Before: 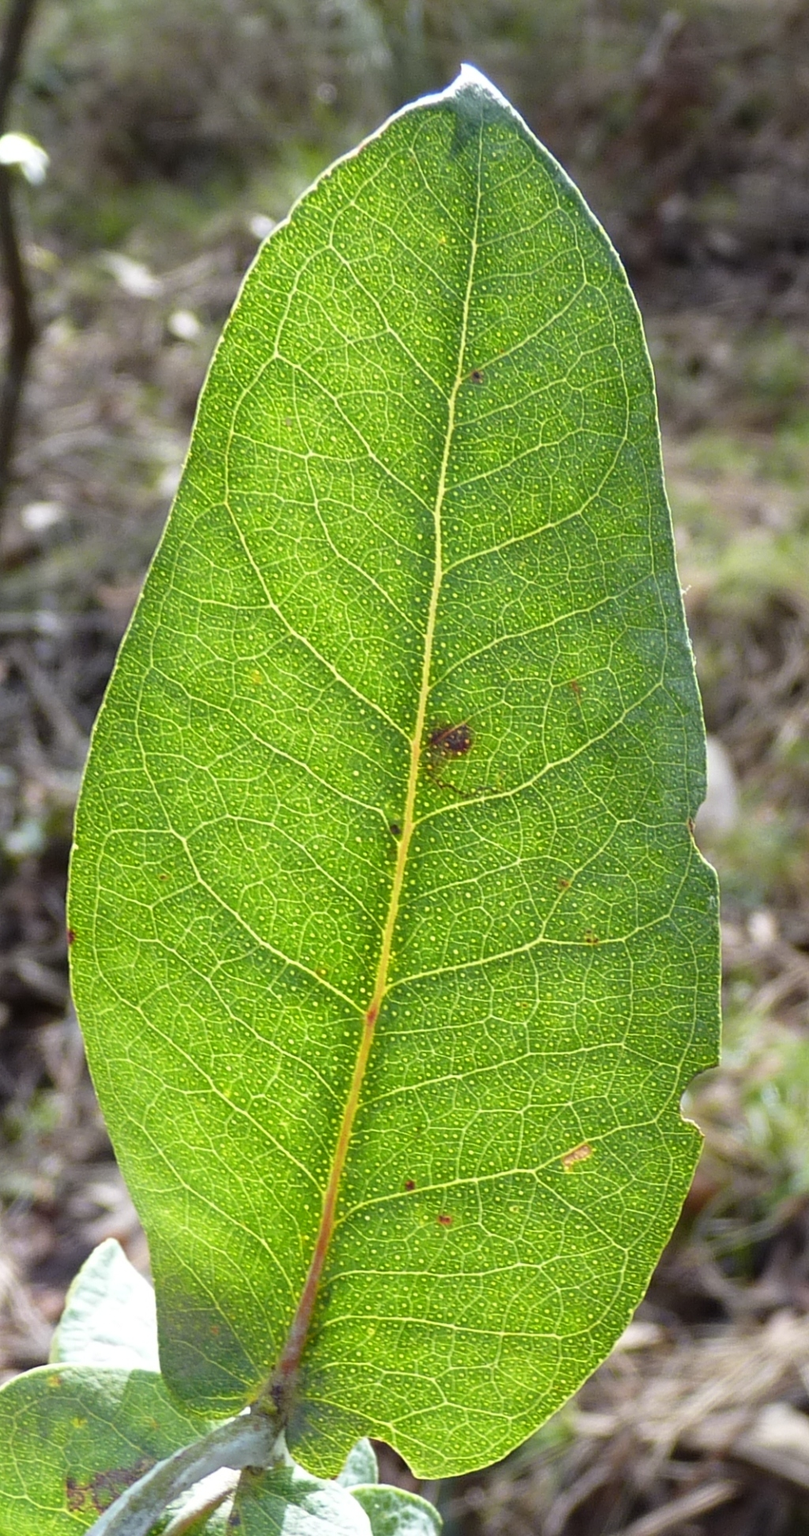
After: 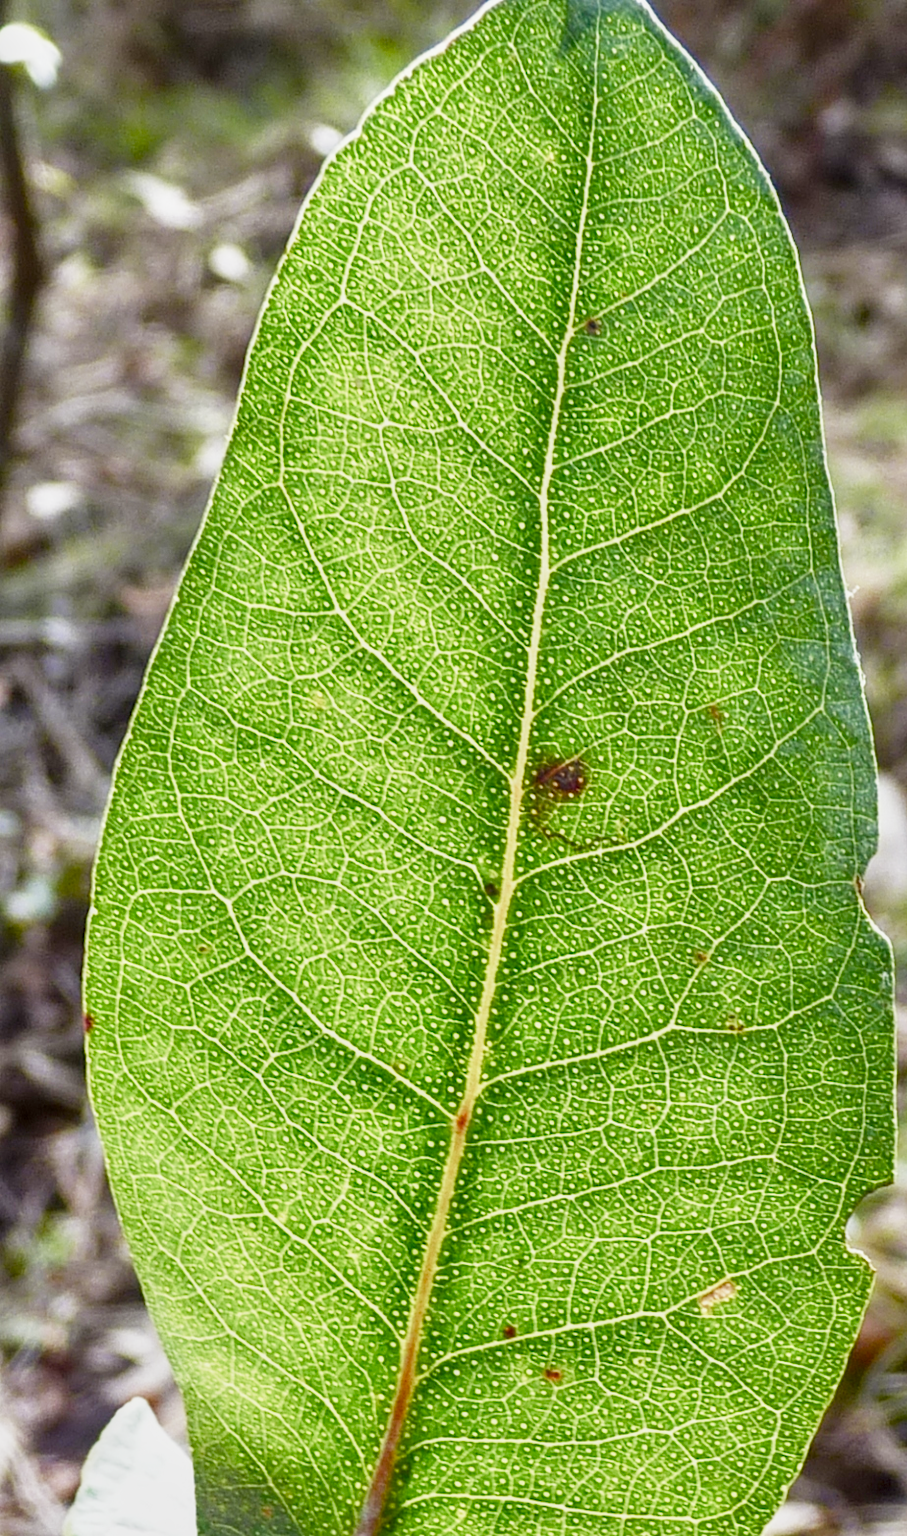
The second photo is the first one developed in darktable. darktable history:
shadows and highlights: shadows 43.77, white point adjustment -1.3, soften with gaussian
local contrast: on, module defaults
color balance rgb: shadows lift › luminance 0.919%, shadows lift › chroma 0.515%, shadows lift › hue 22.14°, perceptual saturation grading › global saturation 0.945%, perceptual saturation grading › highlights -34.657%, perceptual saturation grading › mid-tones 15.093%, perceptual saturation grading › shadows 48.759%, global vibrance 9.235%
base curve: curves: ch0 [(0, 0) (0.088, 0.125) (0.176, 0.251) (0.354, 0.501) (0.613, 0.749) (1, 0.877)], preserve colors none
crop: top 7.42%, right 9.726%, bottom 12.088%
